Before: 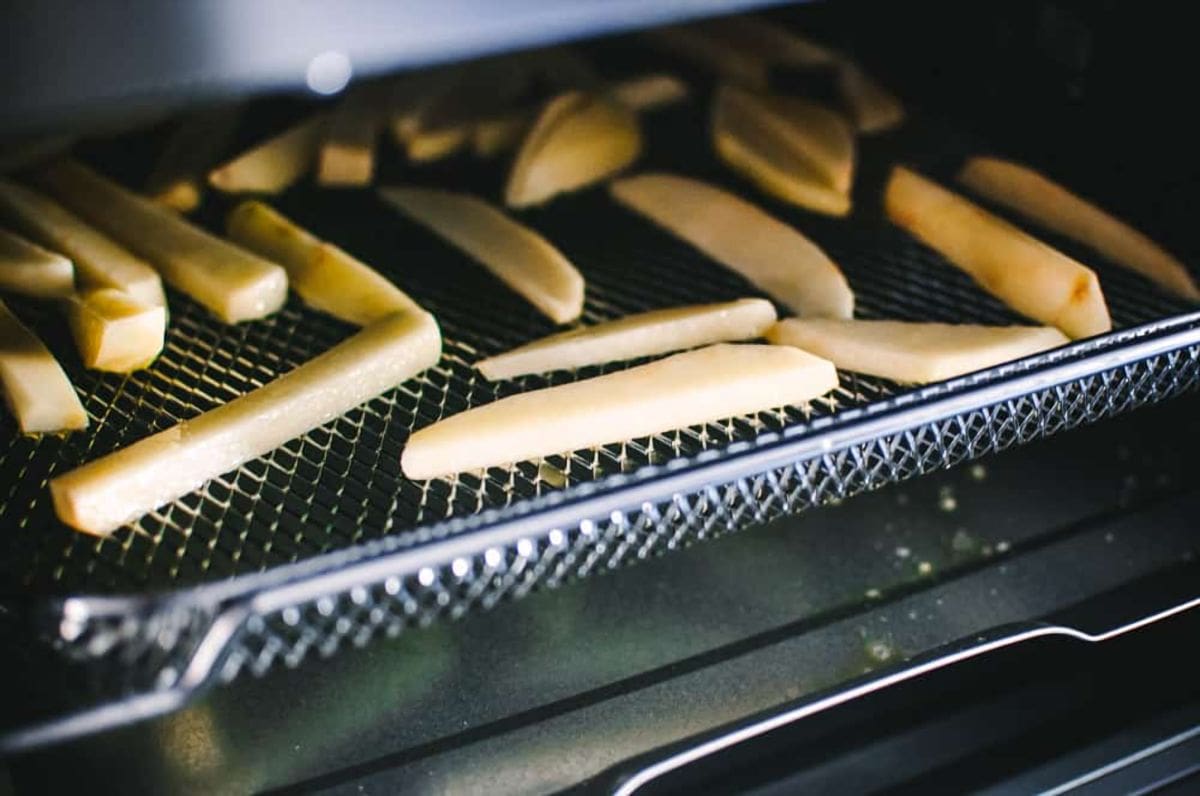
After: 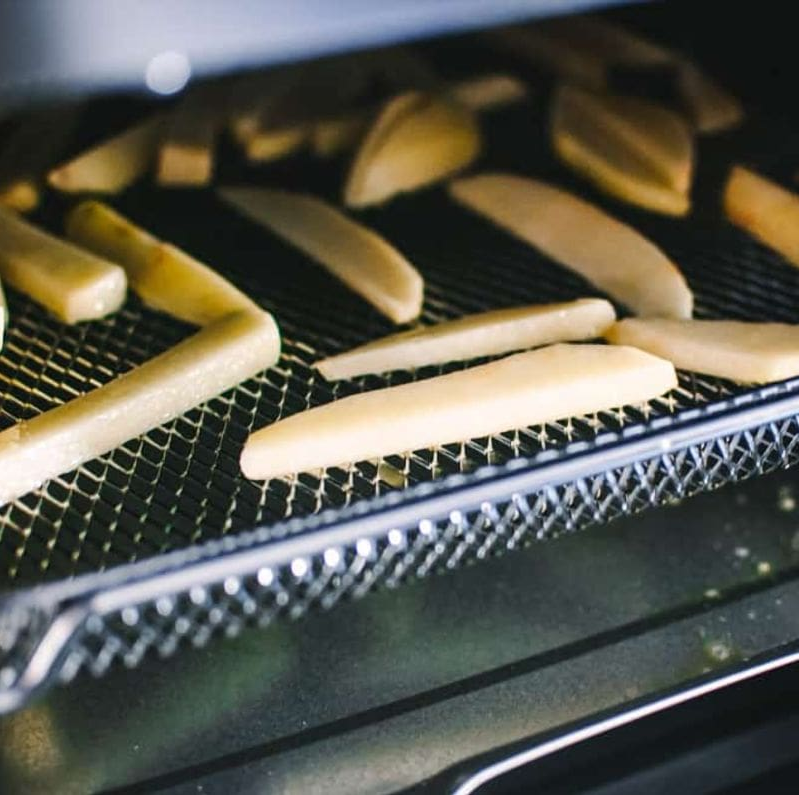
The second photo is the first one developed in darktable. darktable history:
crop and rotate: left 13.45%, right 19.928%
